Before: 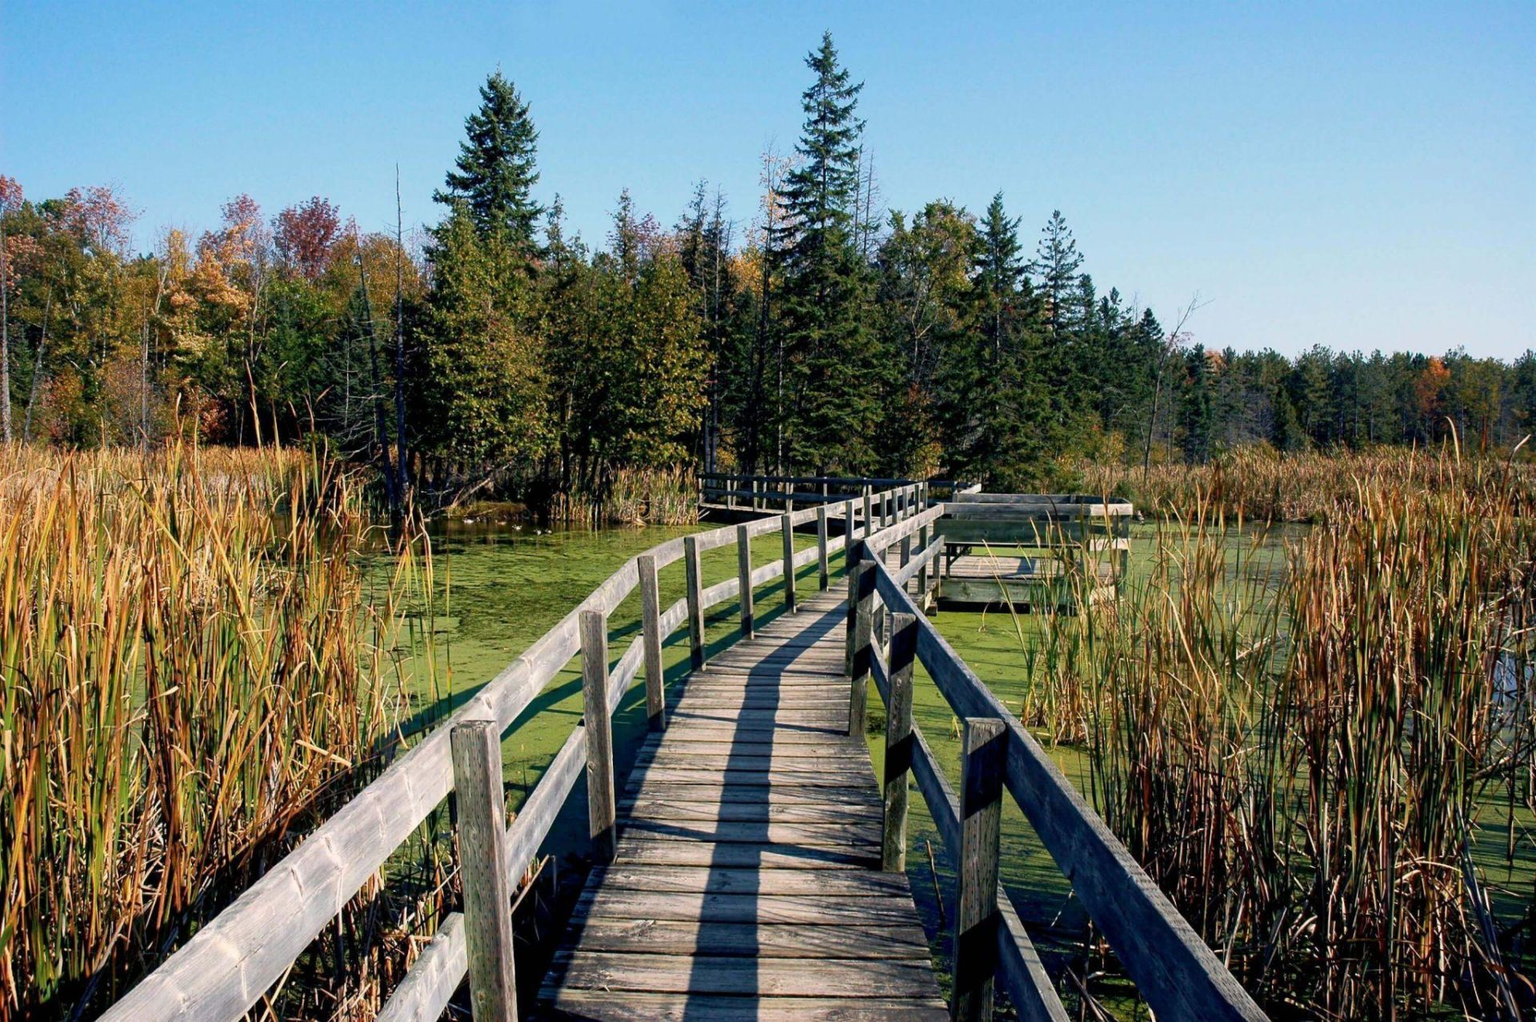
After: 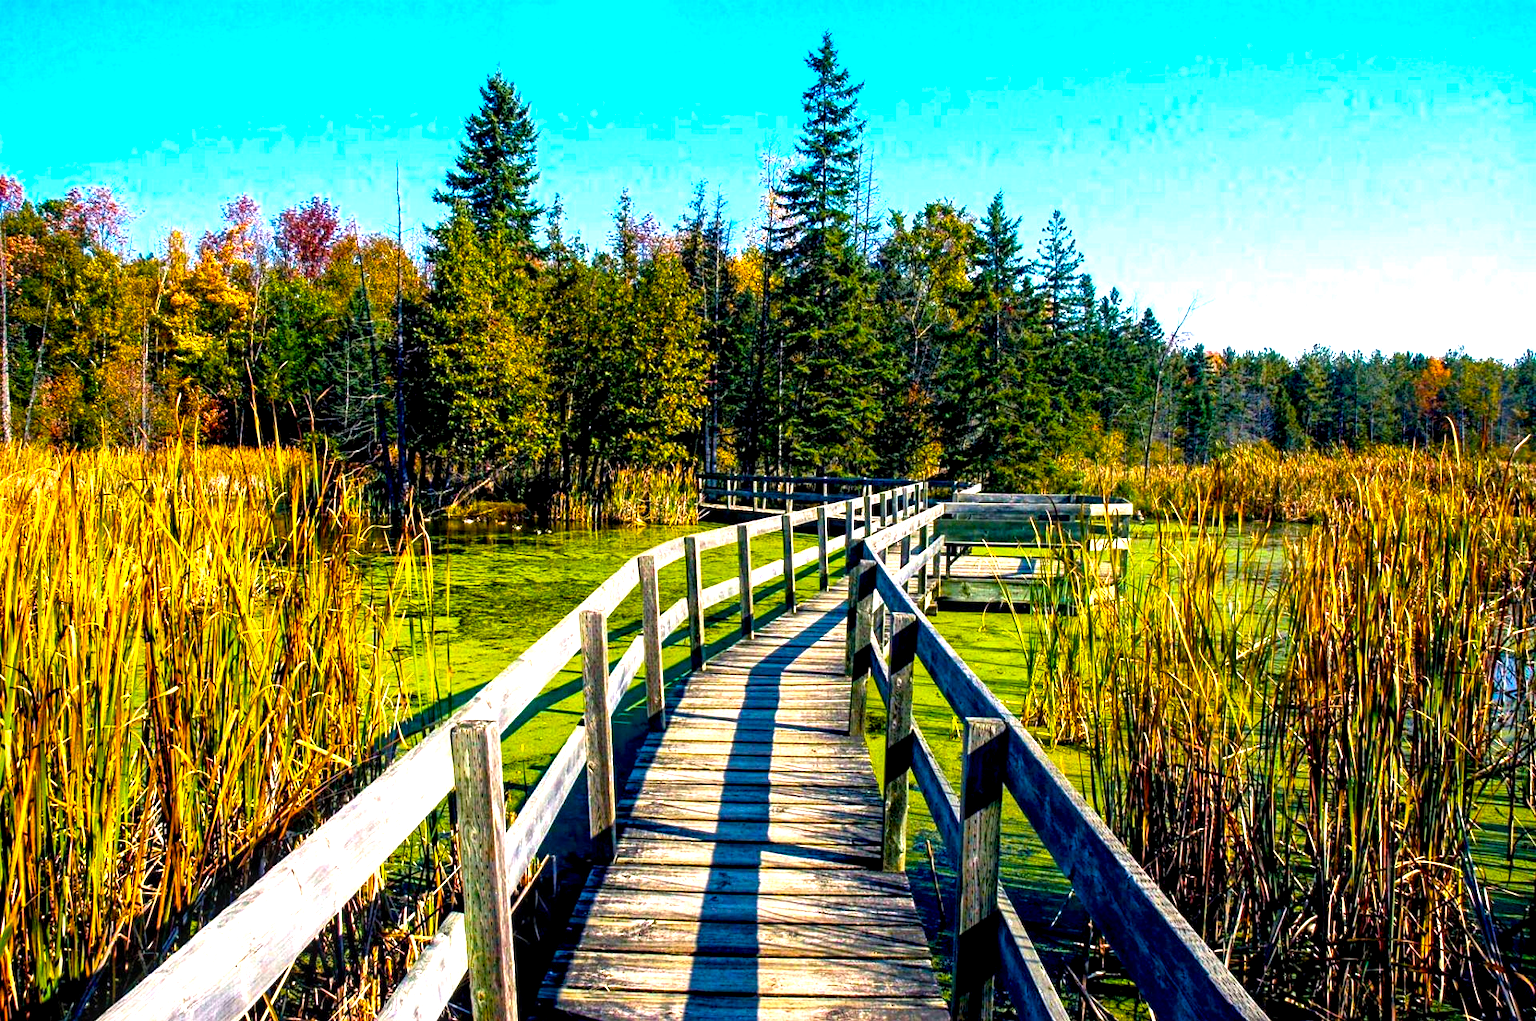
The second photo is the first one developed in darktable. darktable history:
local contrast: highlights 60%, shadows 60%, detail 160%
color balance rgb: linear chroma grading › global chroma 25%, perceptual saturation grading › global saturation 40%, perceptual brilliance grading › global brilliance 30%, global vibrance 40%
